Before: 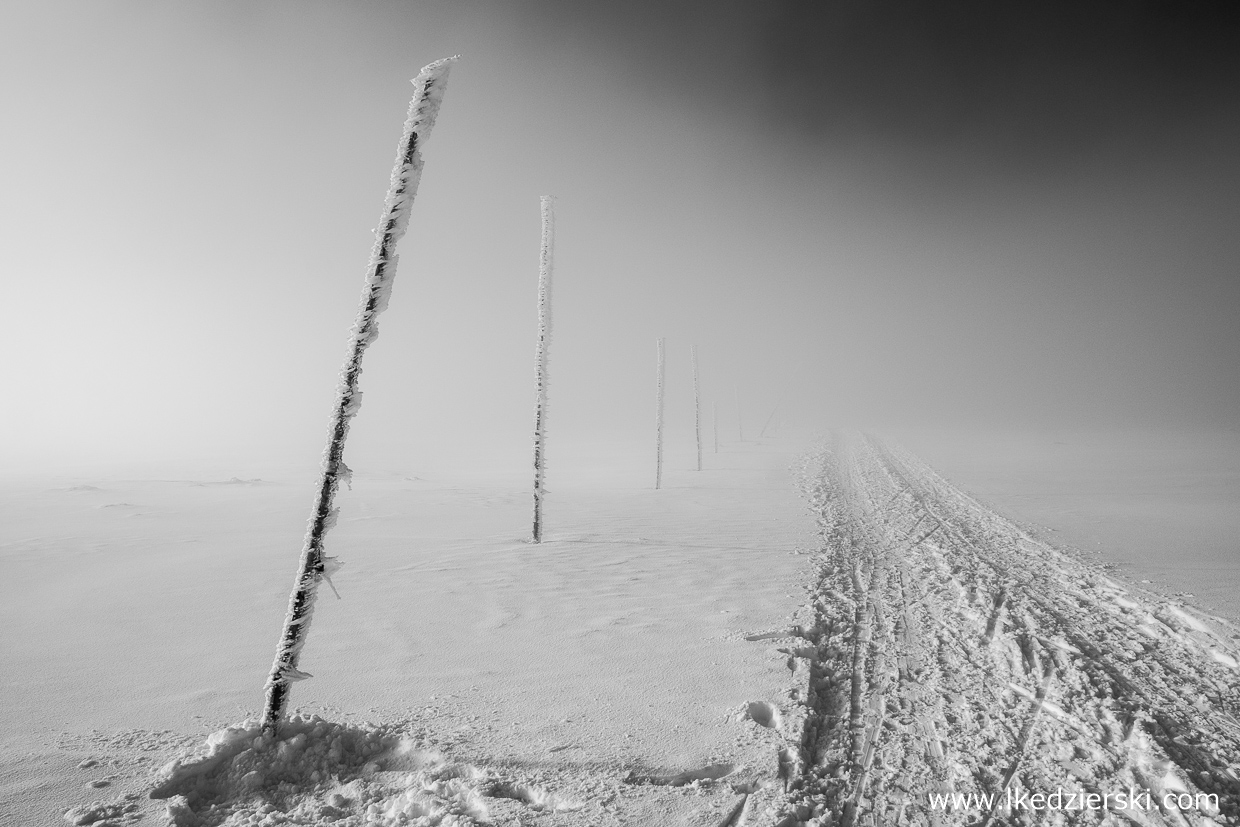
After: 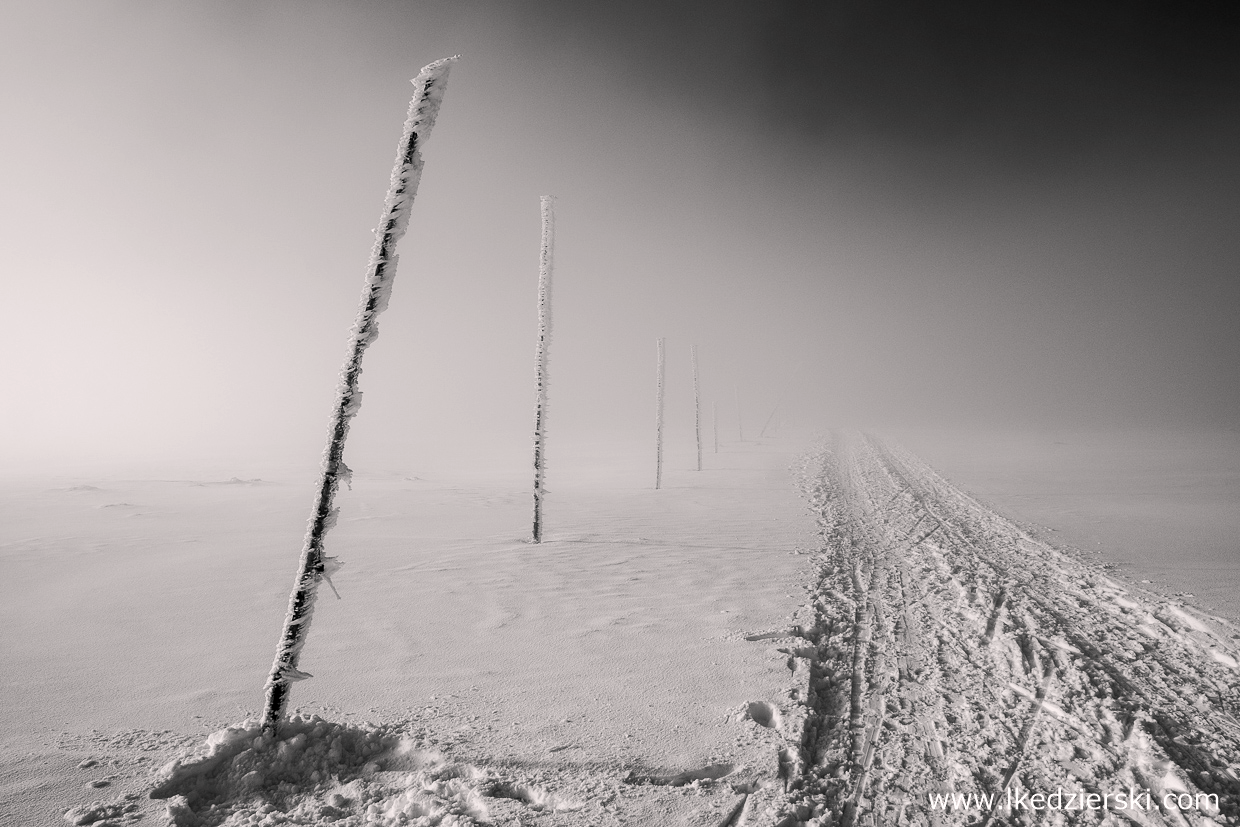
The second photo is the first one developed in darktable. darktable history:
haze removal: on, module defaults
exposure: exposure -0.257 EV, compensate exposure bias true, compensate highlight preservation false
color balance rgb: highlights gain › chroma 0.933%, highlights gain › hue 26.28°, perceptual saturation grading › global saturation 24.03%, perceptual saturation grading › highlights -24.071%, perceptual saturation grading › mid-tones 23.981%, perceptual saturation grading › shadows 40.971%, perceptual brilliance grading › highlights 11.489%, global vibrance 16.644%, saturation formula JzAzBz (2021)
contrast brightness saturation: contrast 0.072
